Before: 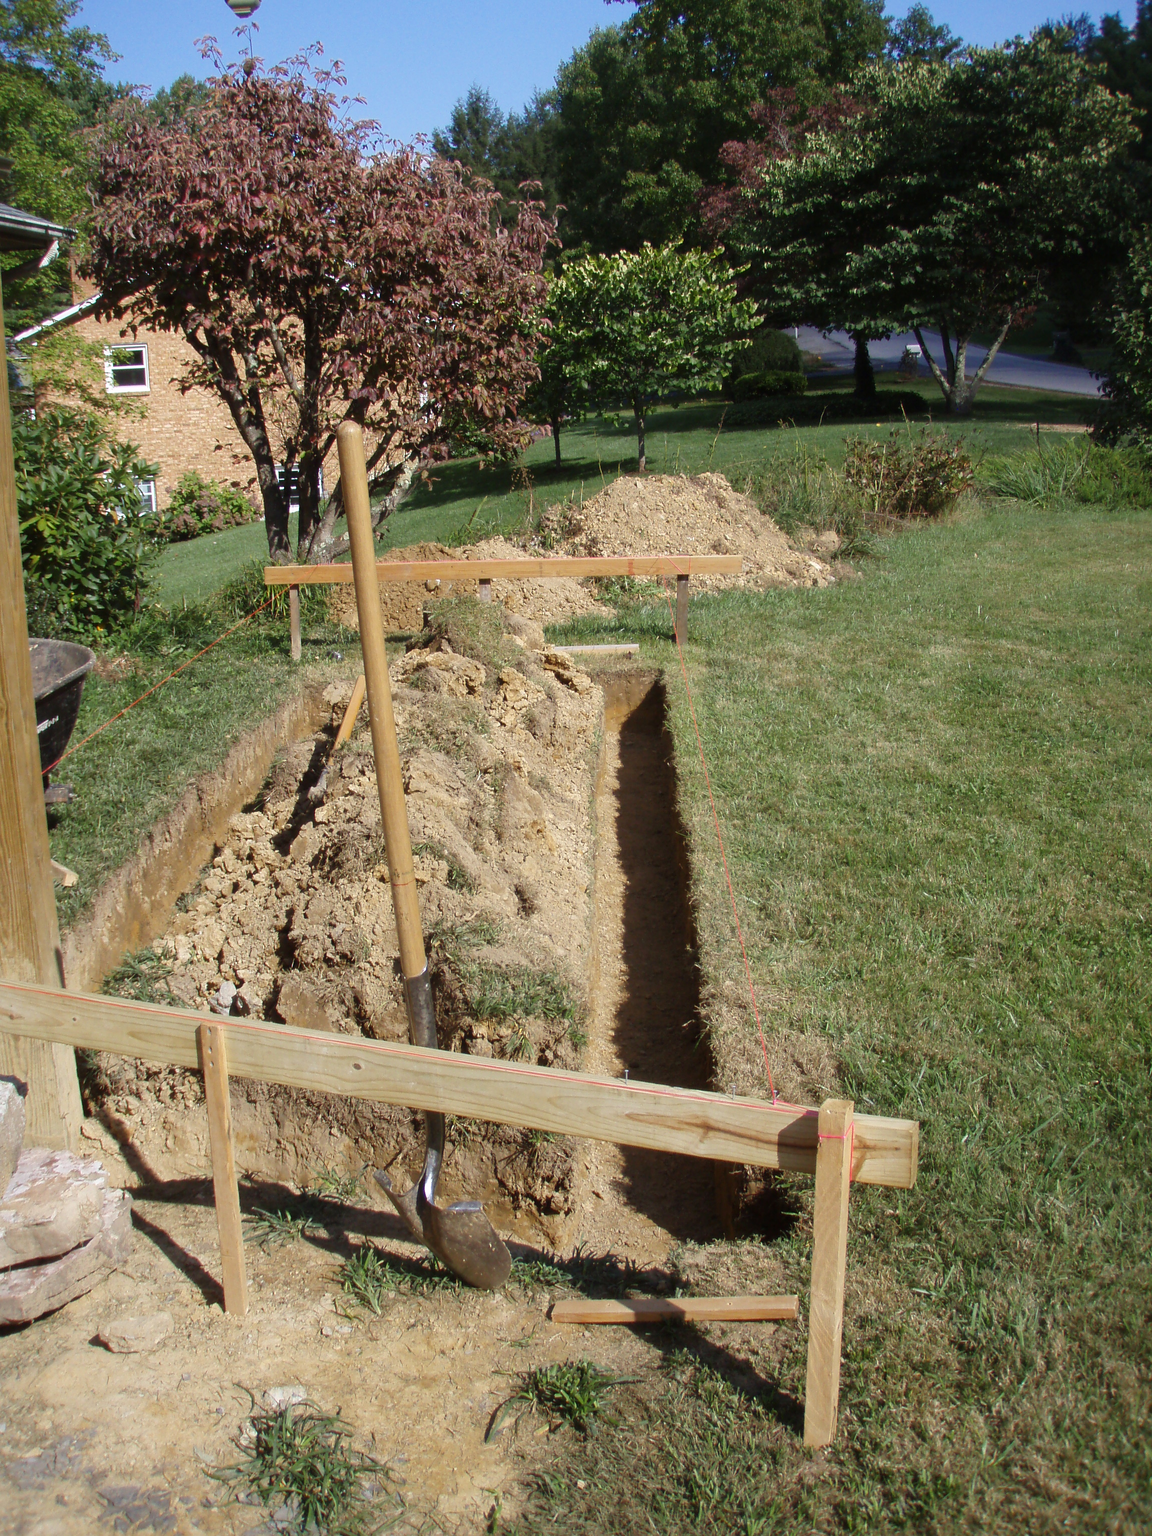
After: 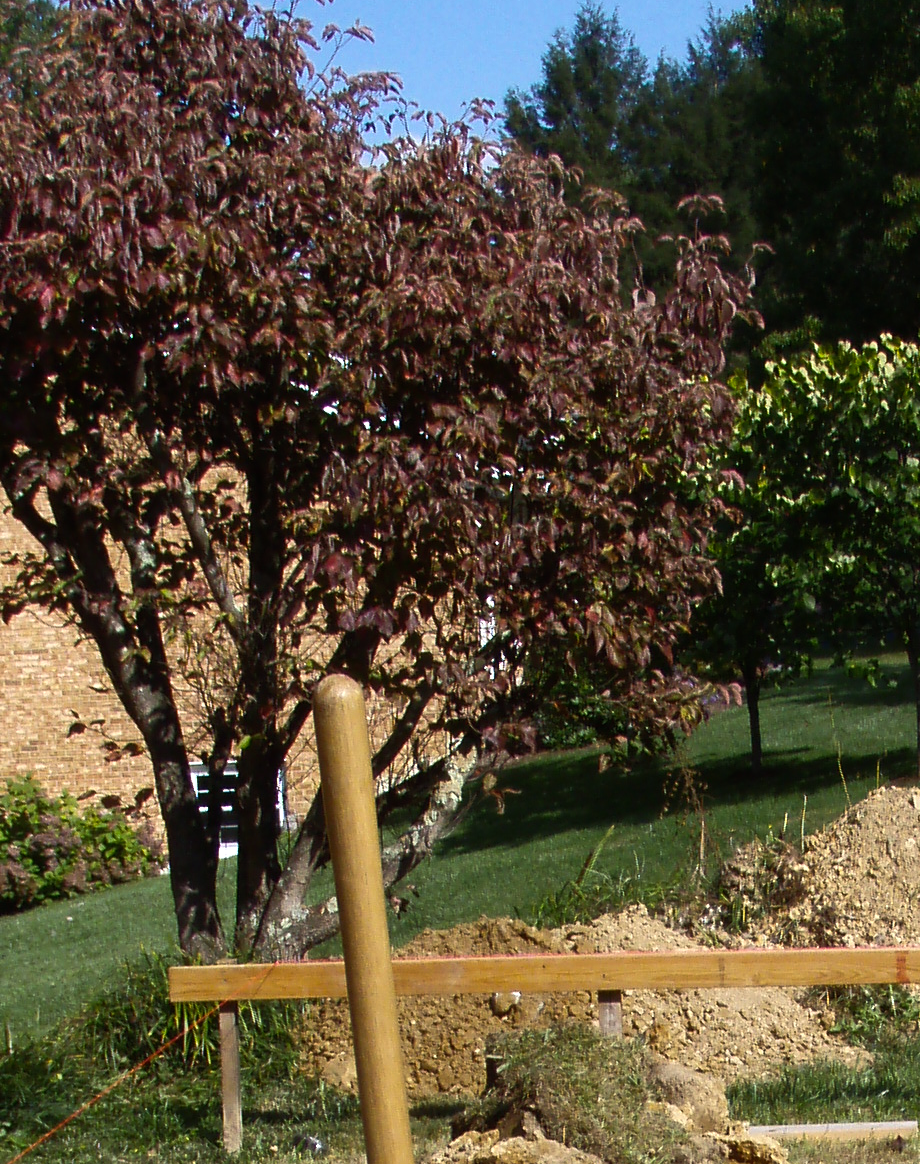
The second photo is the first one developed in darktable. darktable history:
crop: left 15.667%, top 5.457%, right 44.385%, bottom 56.621%
color balance rgb: power › hue 323.13°, linear chroma grading › global chroma 0.613%, perceptual saturation grading › global saturation 19.591%, perceptual brilliance grading › highlights 4.298%, perceptual brilliance grading › mid-tones -17.66%, perceptual brilliance grading › shadows -41.49%, global vibrance 20%
